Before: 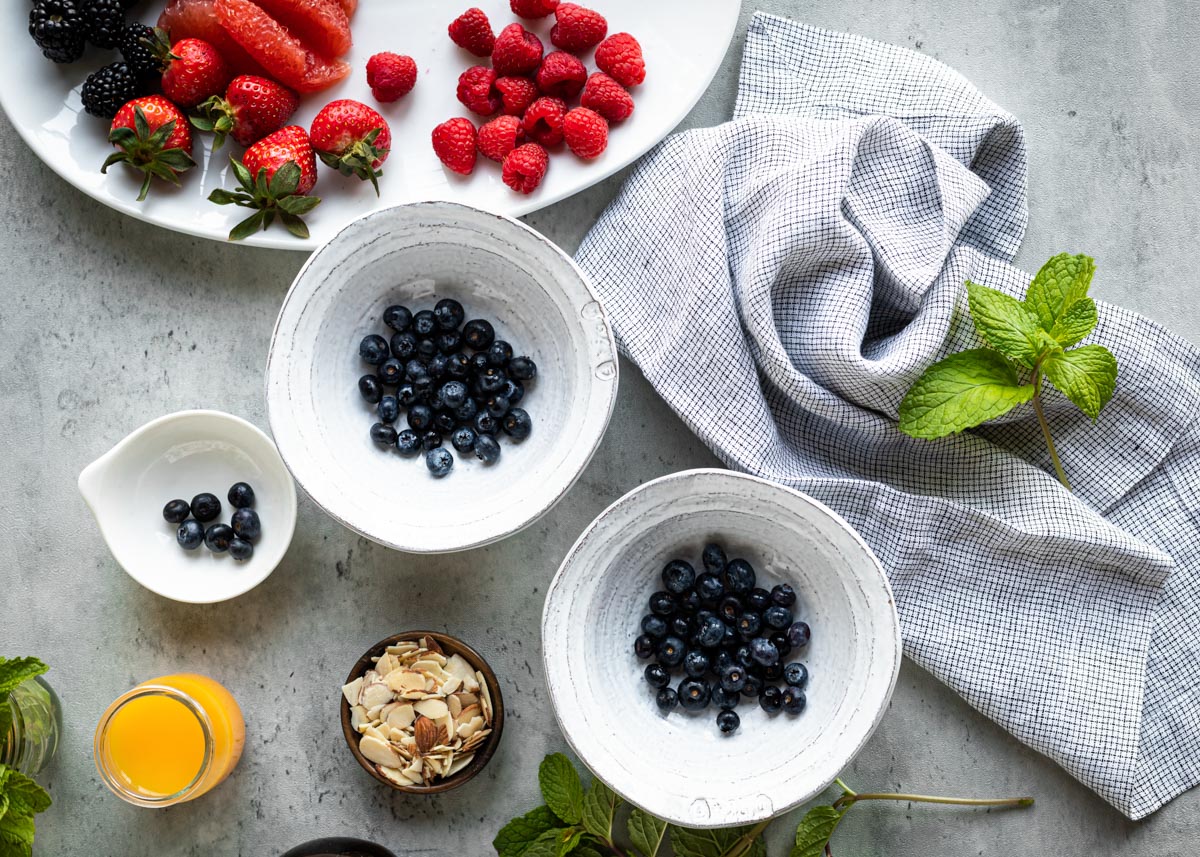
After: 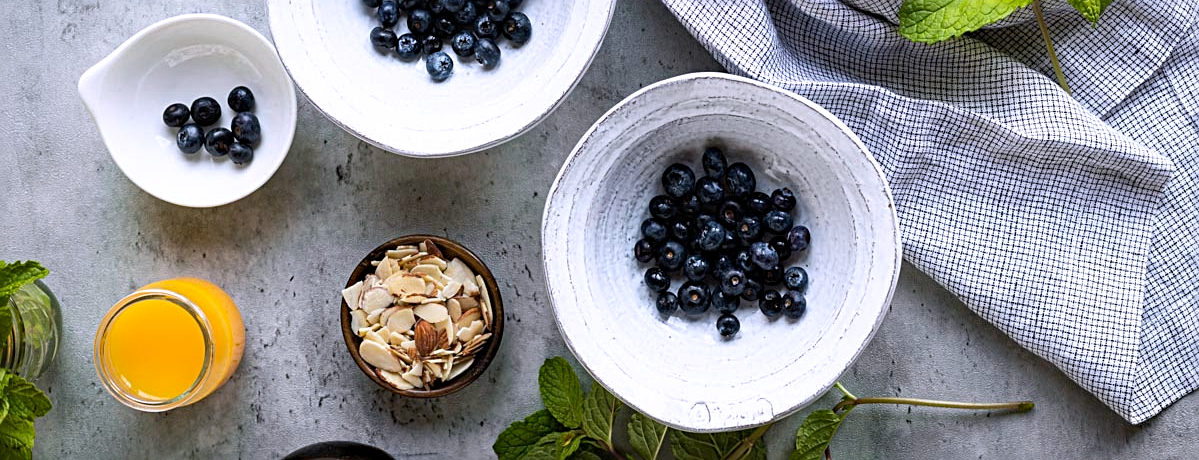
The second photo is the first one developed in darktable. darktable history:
crop and rotate: top 46.237%
sharpen: radius 2.167, amount 0.381, threshold 0
white balance: red 1.004, blue 1.096
haze removal: compatibility mode true, adaptive false
exposure: compensate highlight preservation false
